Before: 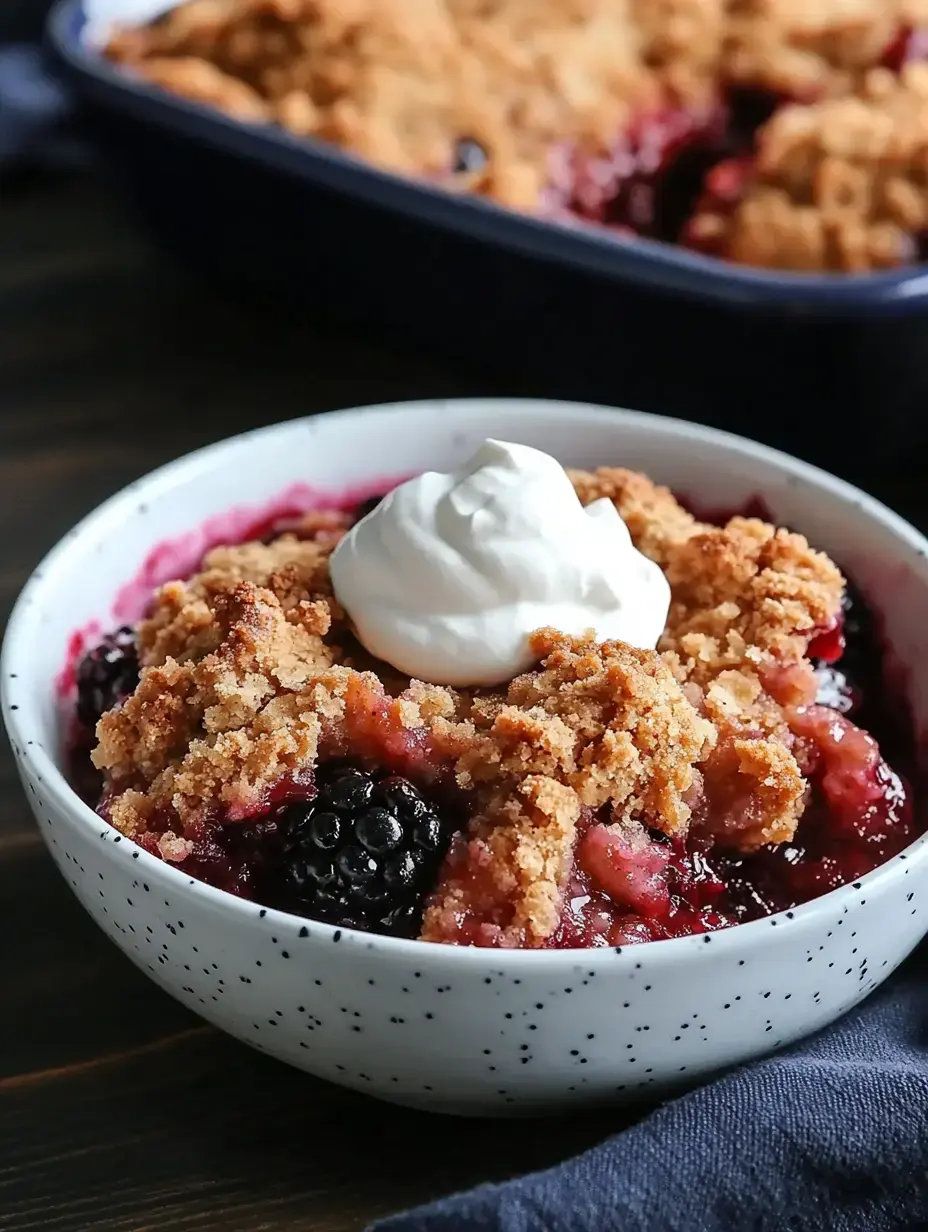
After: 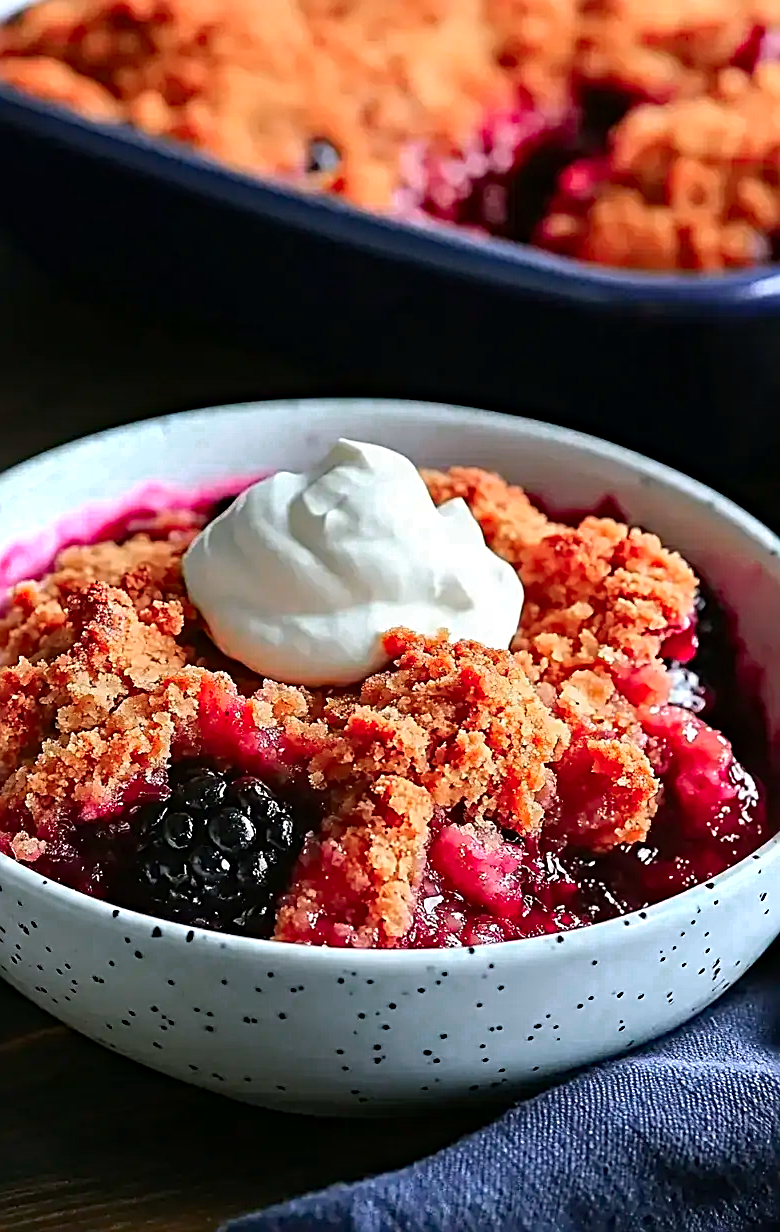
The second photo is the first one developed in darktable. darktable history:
color zones: curves: ch0 [(0.473, 0.374) (0.742, 0.784)]; ch1 [(0.354, 0.737) (0.742, 0.705)]; ch2 [(0.318, 0.421) (0.758, 0.532)]
sharpen: radius 2.637, amount 0.674
crop: left 15.894%
haze removal: adaptive false
